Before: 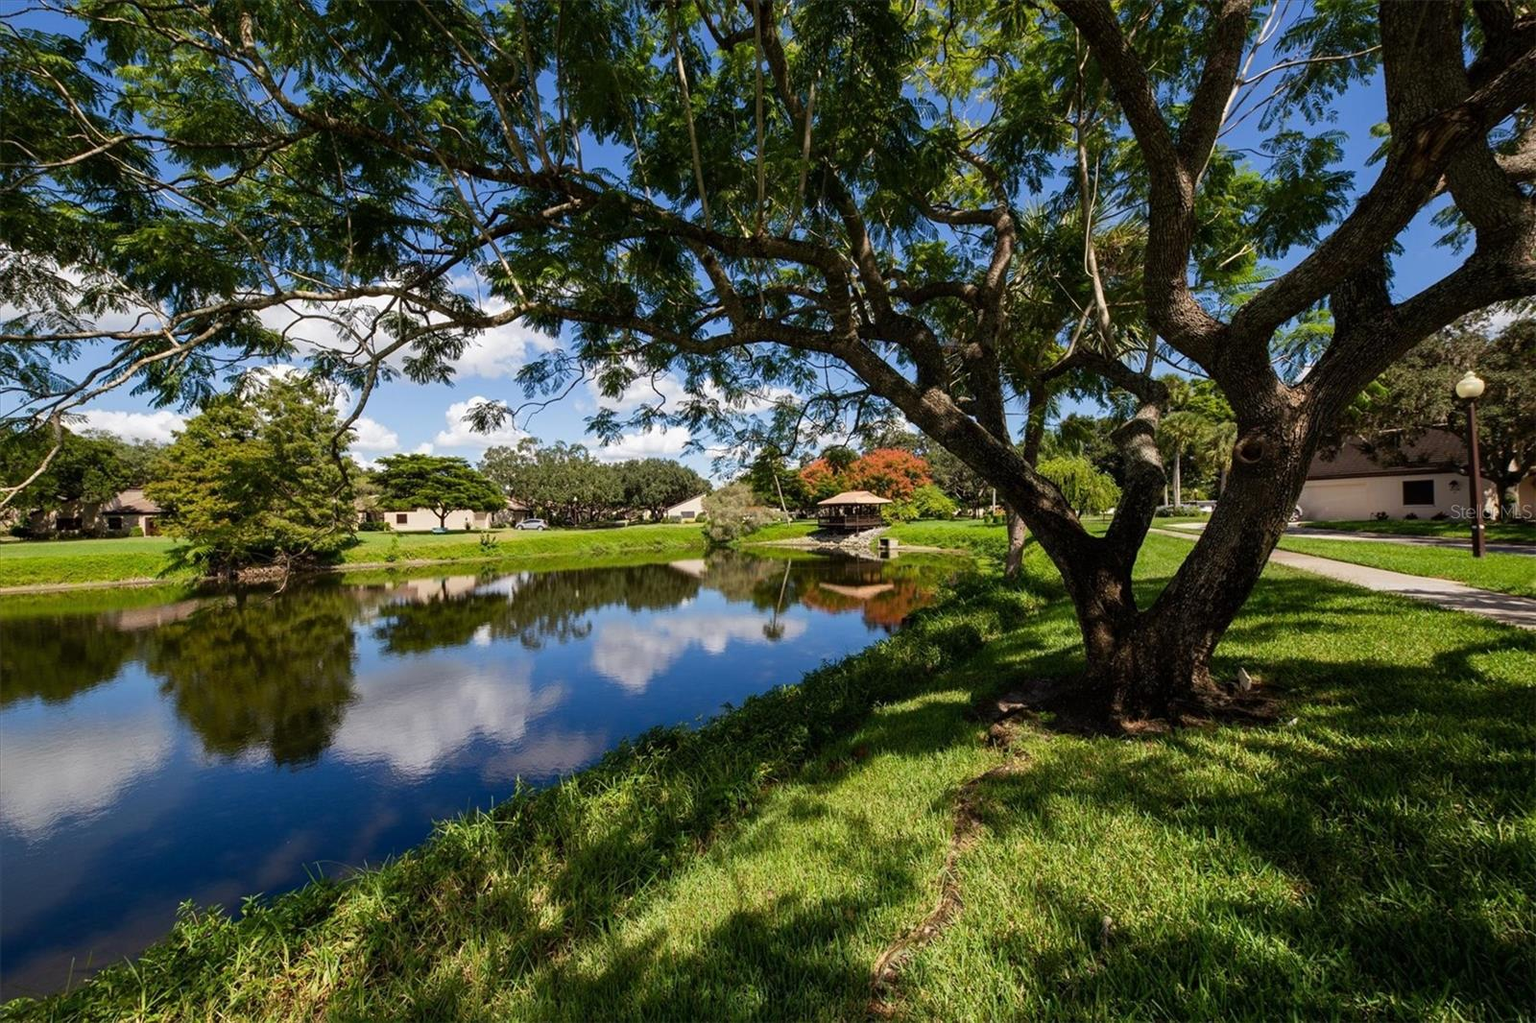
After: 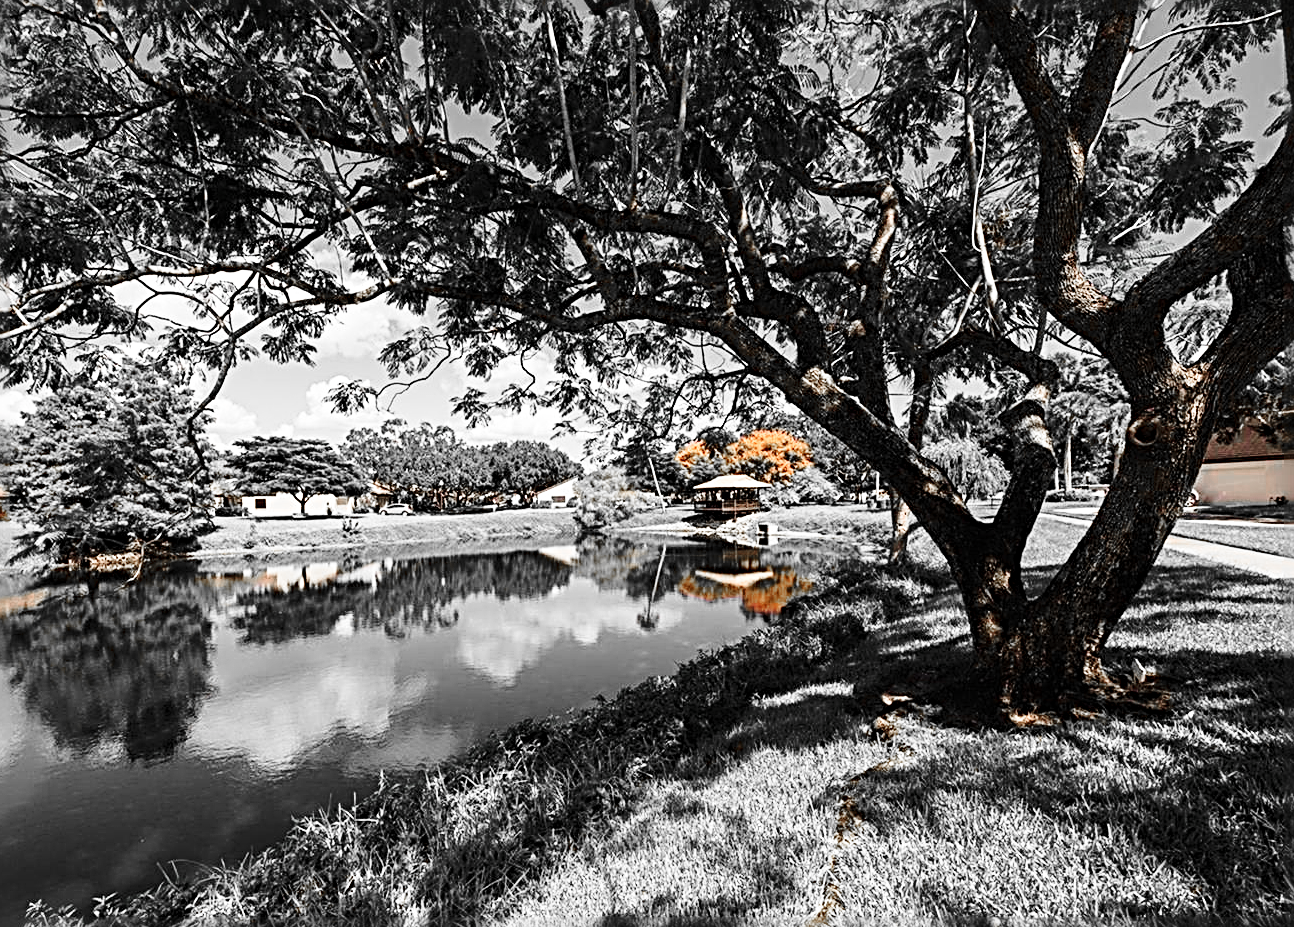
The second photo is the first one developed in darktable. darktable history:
crop: left 9.929%, top 3.475%, right 9.188%, bottom 9.529%
sharpen: radius 3.69, amount 0.928
color zones: curves: ch0 [(0, 0.65) (0.096, 0.644) (0.221, 0.539) (0.429, 0.5) (0.571, 0.5) (0.714, 0.5) (0.857, 0.5) (1, 0.65)]; ch1 [(0, 0.5) (0.143, 0.5) (0.257, -0.002) (0.429, 0.04) (0.571, -0.001) (0.714, -0.015) (0.857, 0.024) (1, 0.5)]
base curve: curves: ch0 [(0, 0) (0.028, 0.03) (0.121, 0.232) (0.46, 0.748) (0.859, 0.968) (1, 1)], preserve colors none
